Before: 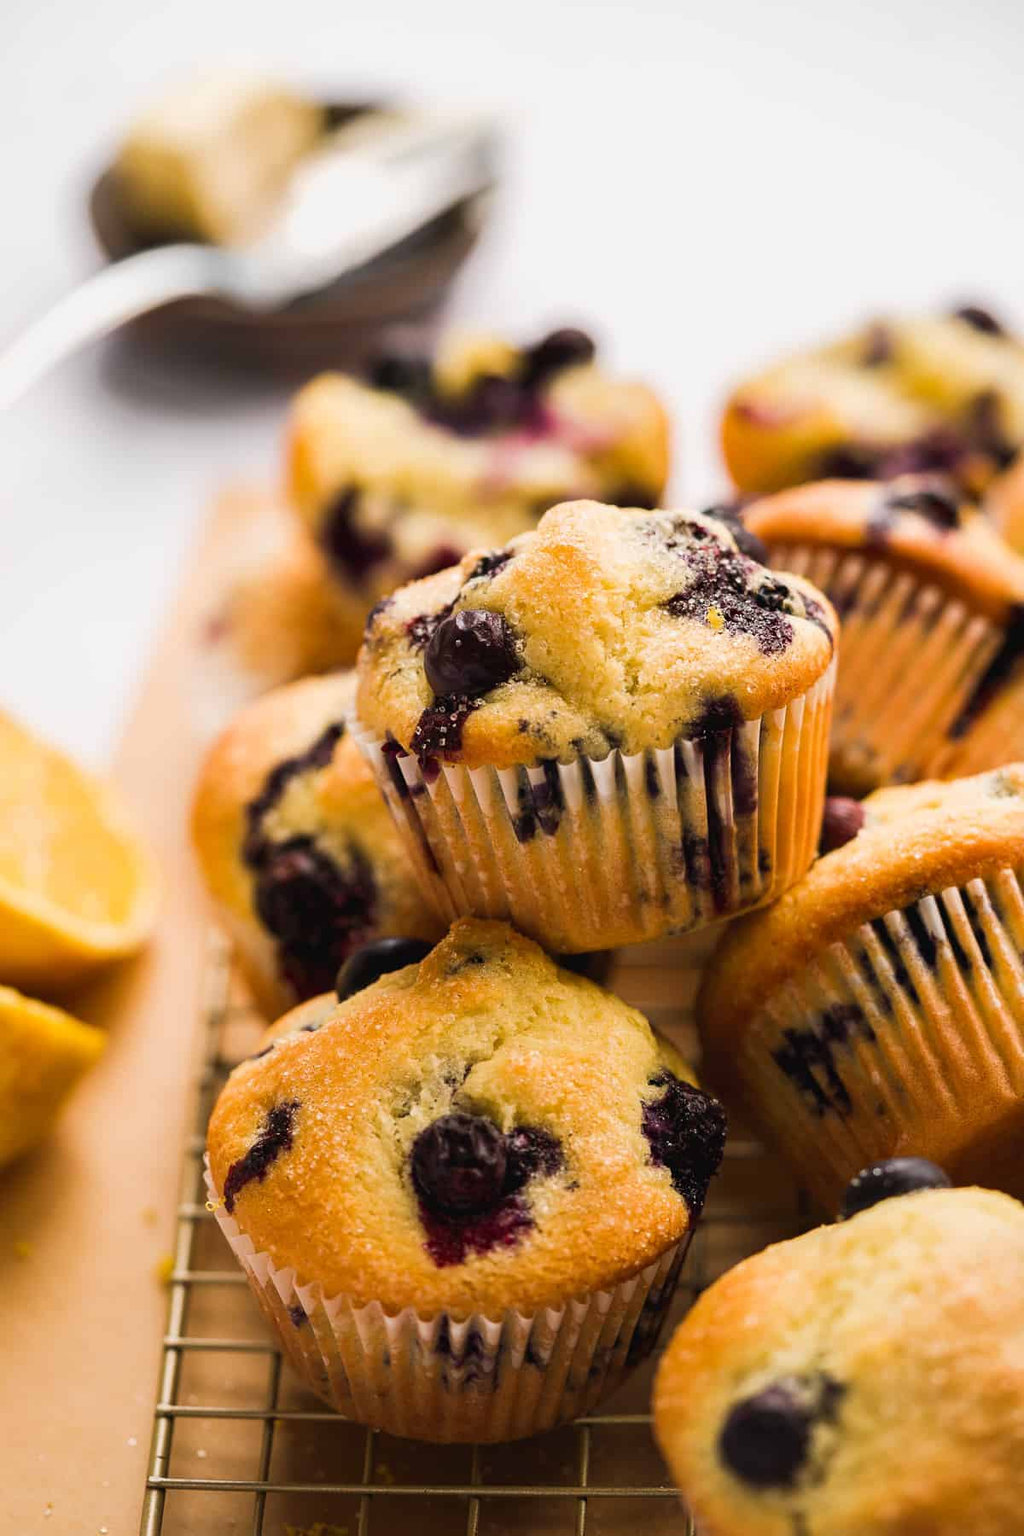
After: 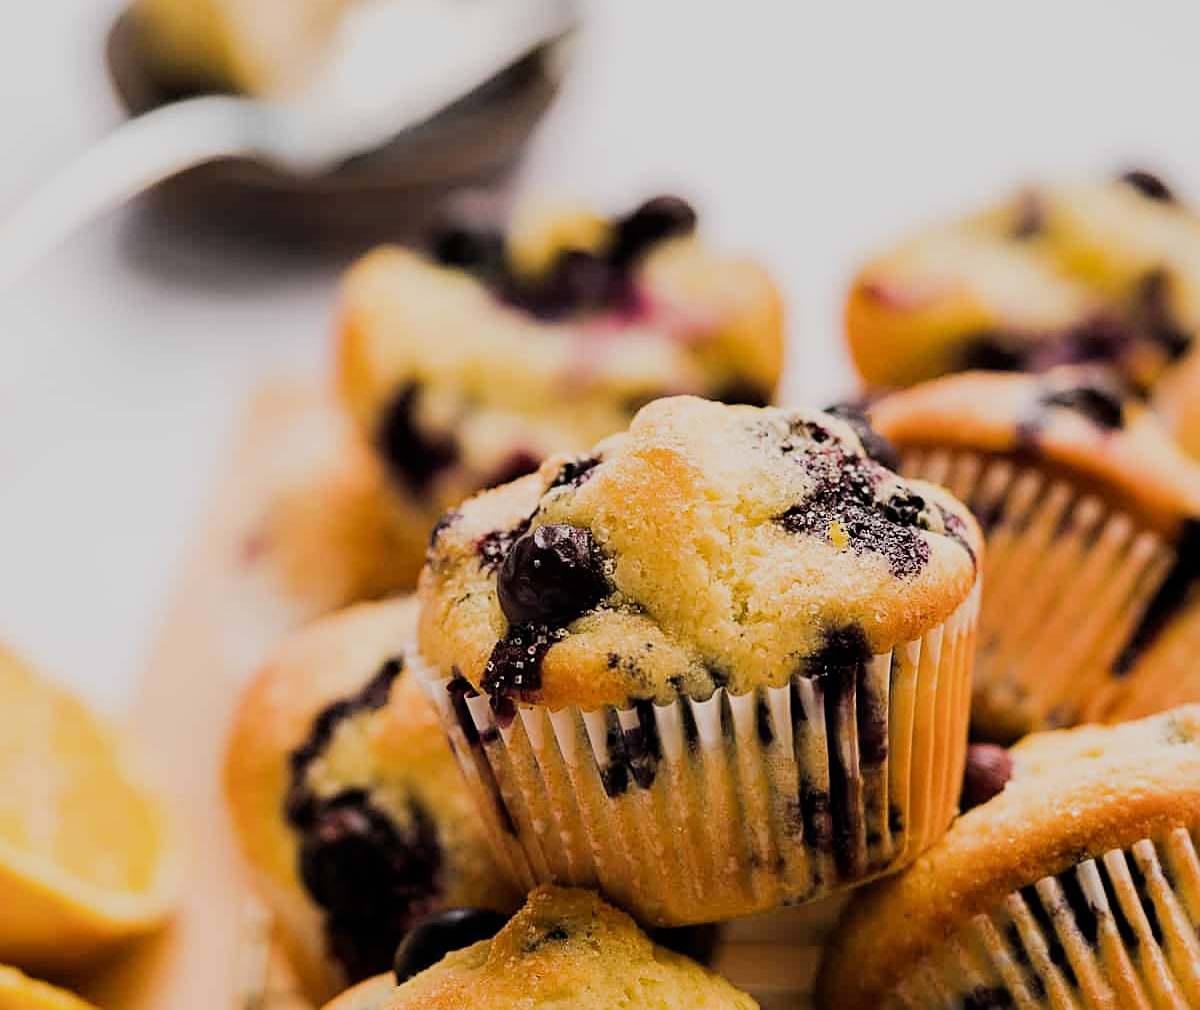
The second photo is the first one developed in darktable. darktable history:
sharpen: on, module defaults
crop and rotate: top 10.605%, bottom 33.274%
filmic rgb: black relative exposure -7.65 EV, white relative exposure 4.56 EV, hardness 3.61, contrast 1.106
